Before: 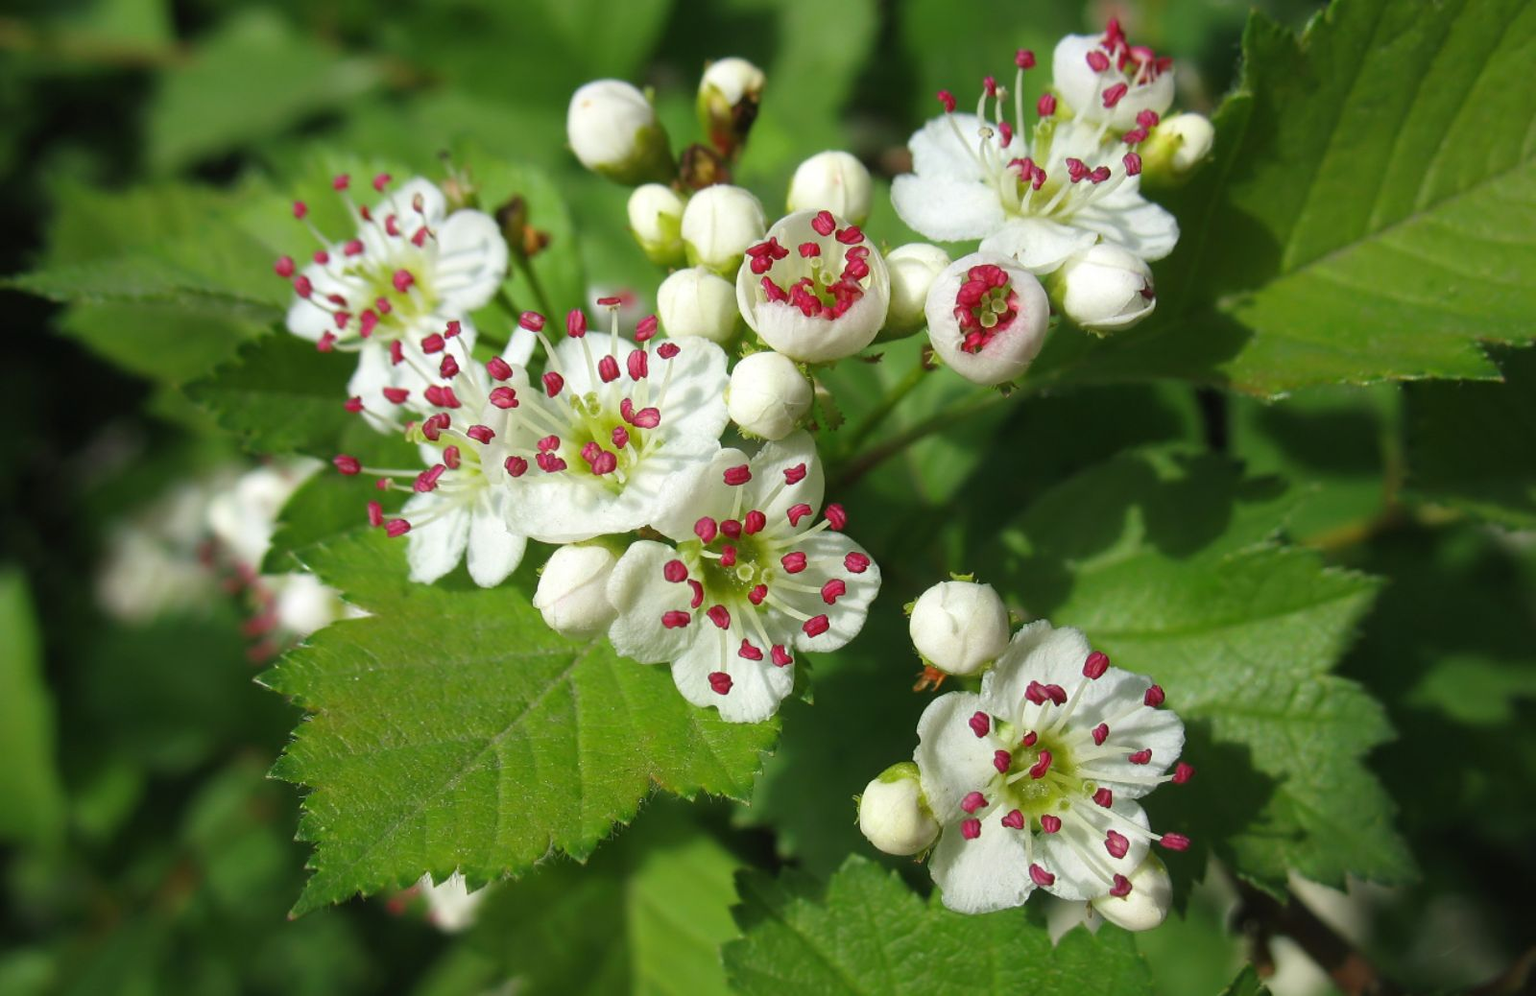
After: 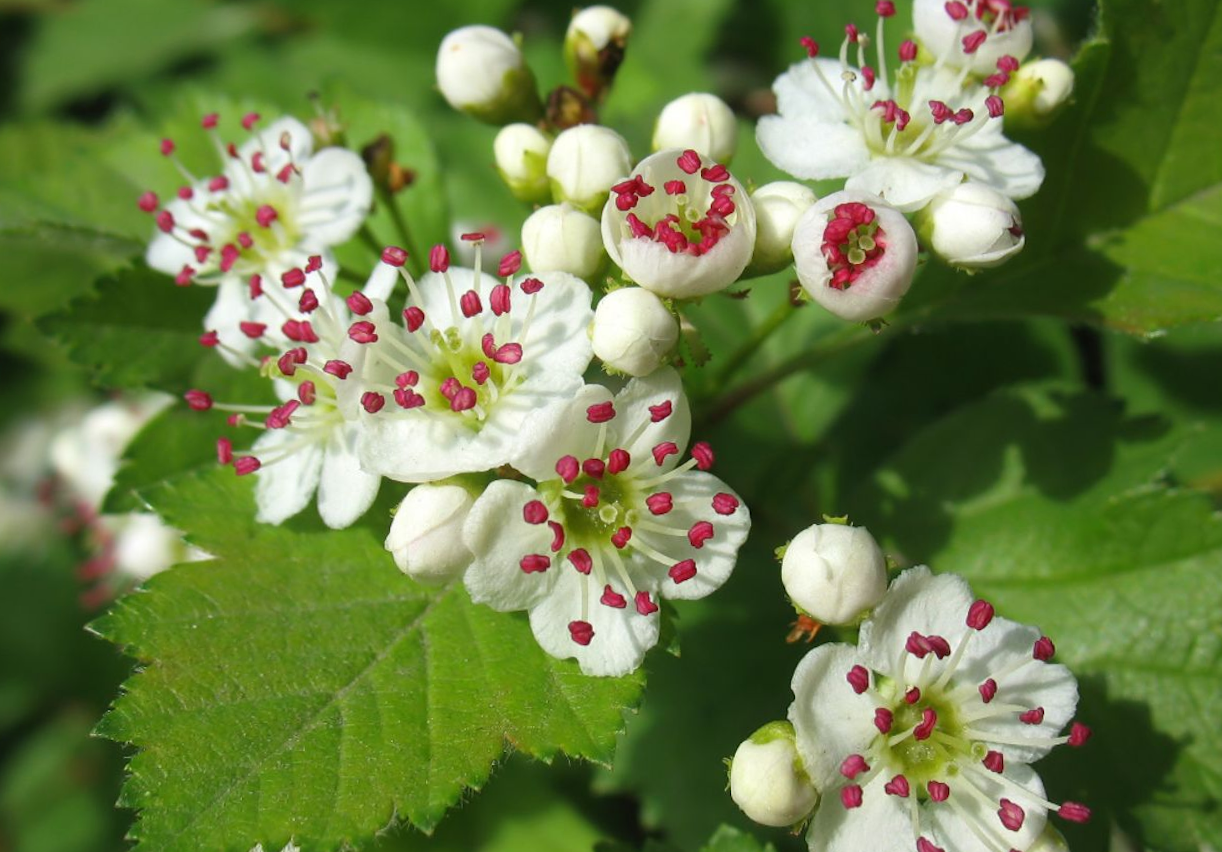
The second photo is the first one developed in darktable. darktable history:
rotate and perspective: rotation 0.215°, lens shift (vertical) -0.139, crop left 0.069, crop right 0.939, crop top 0.002, crop bottom 0.996
crop and rotate: left 7.196%, top 4.574%, right 10.605%, bottom 13.178%
